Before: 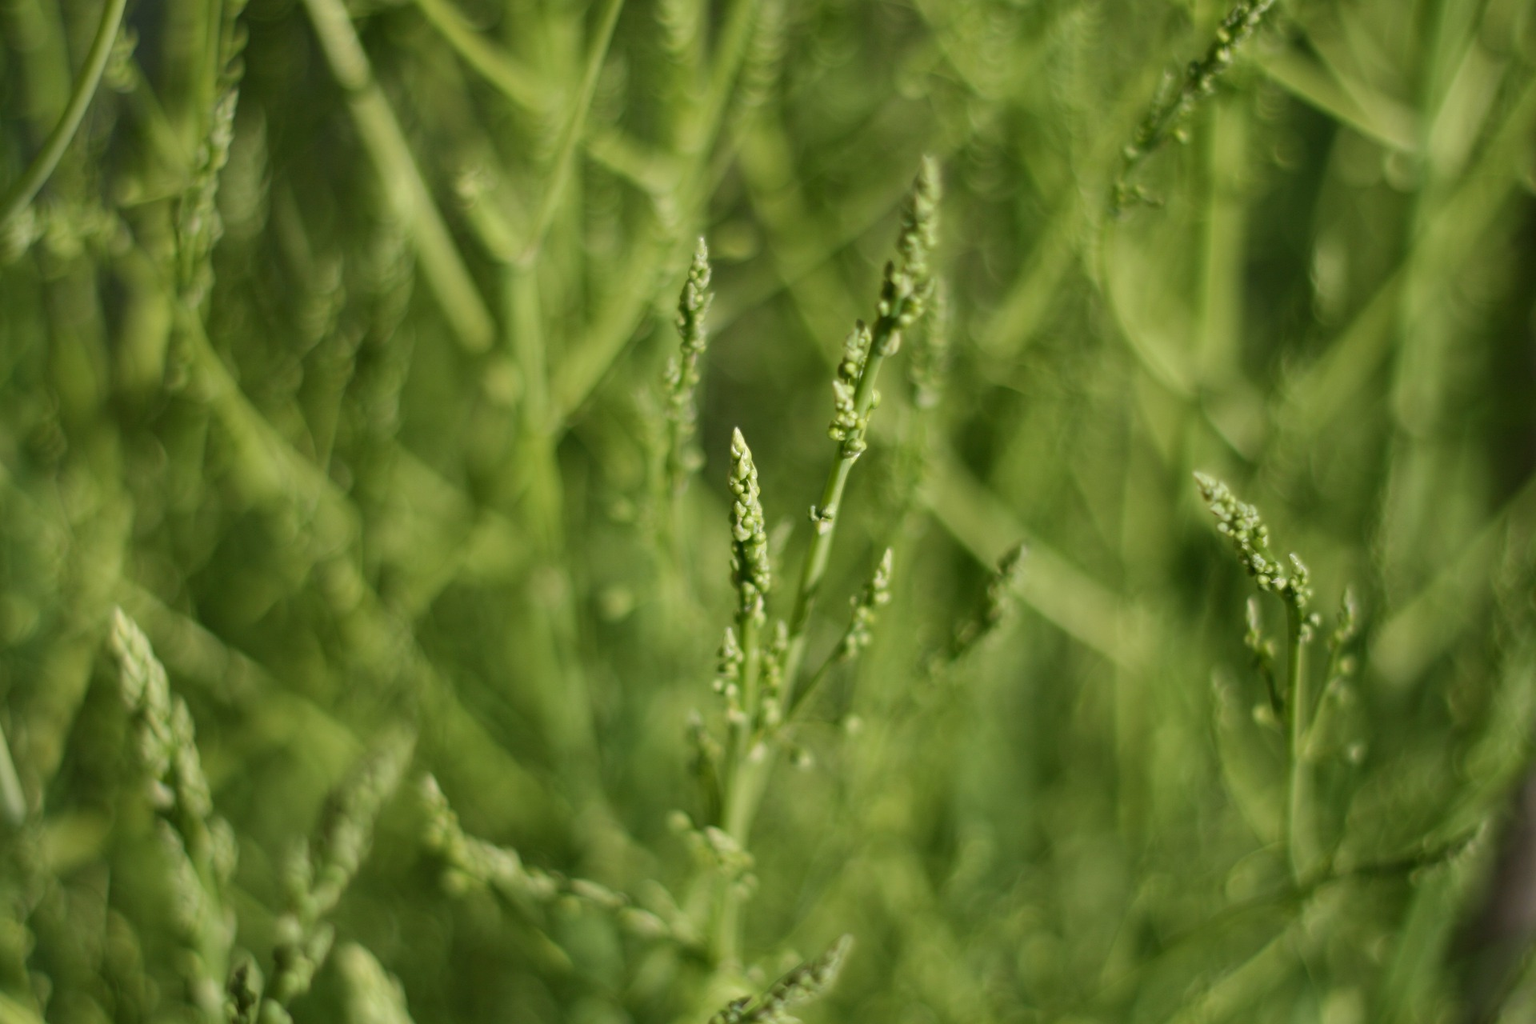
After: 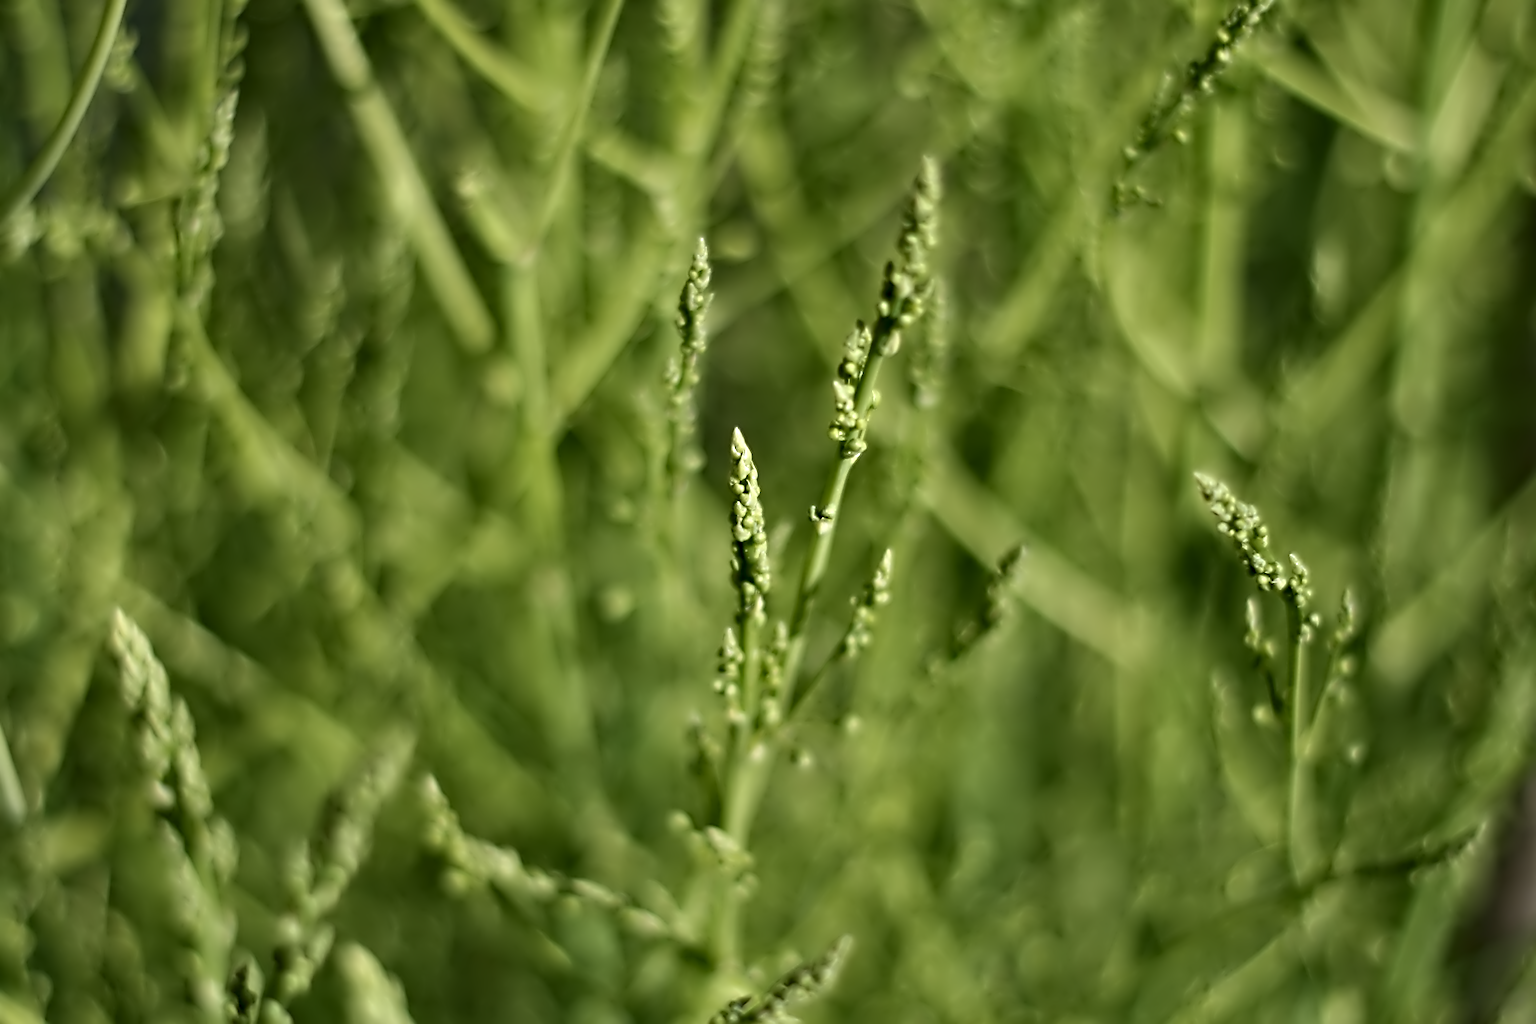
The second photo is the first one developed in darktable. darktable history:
sharpen: on, module defaults
contrast equalizer: octaves 7, y [[0.5, 0.542, 0.583, 0.625, 0.667, 0.708], [0.5 ×6], [0.5 ×6], [0, 0.033, 0.067, 0.1, 0.133, 0.167], [0, 0.05, 0.1, 0.15, 0.2, 0.25]]
exposure: exposure -0.072 EV, compensate highlight preservation false
